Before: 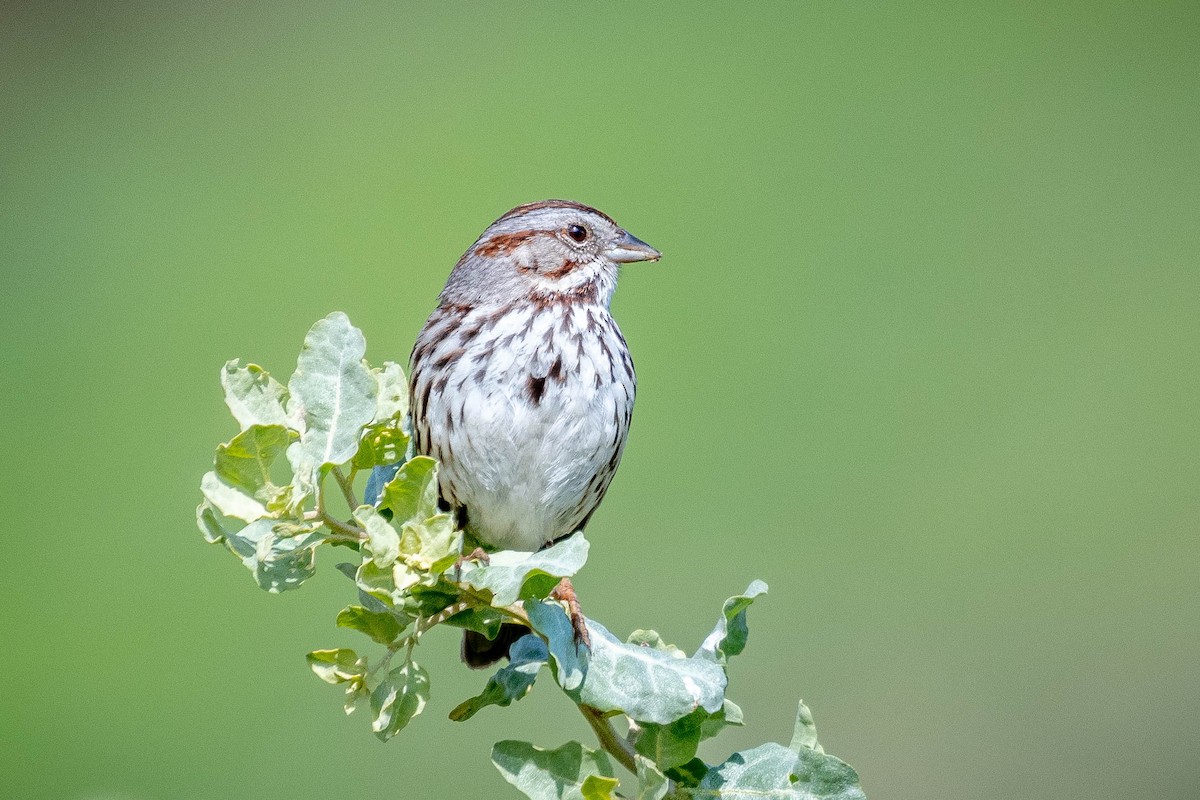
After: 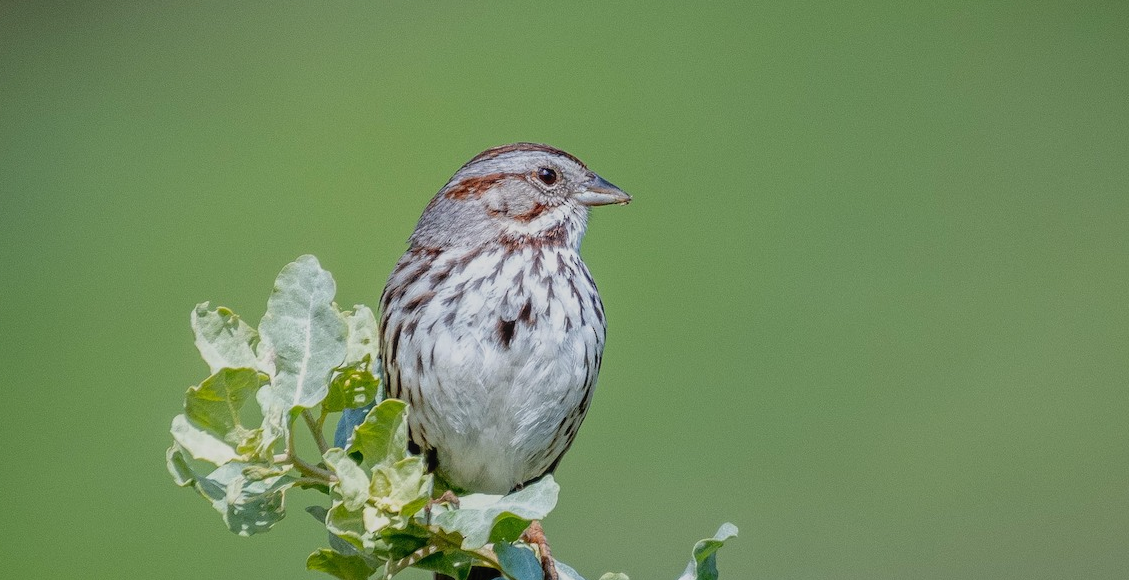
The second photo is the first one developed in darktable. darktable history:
exposure: exposure -0.547 EV, compensate highlight preservation false
crop: left 2.567%, top 7.242%, right 3.312%, bottom 20.158%
local contrast: detail 109%
